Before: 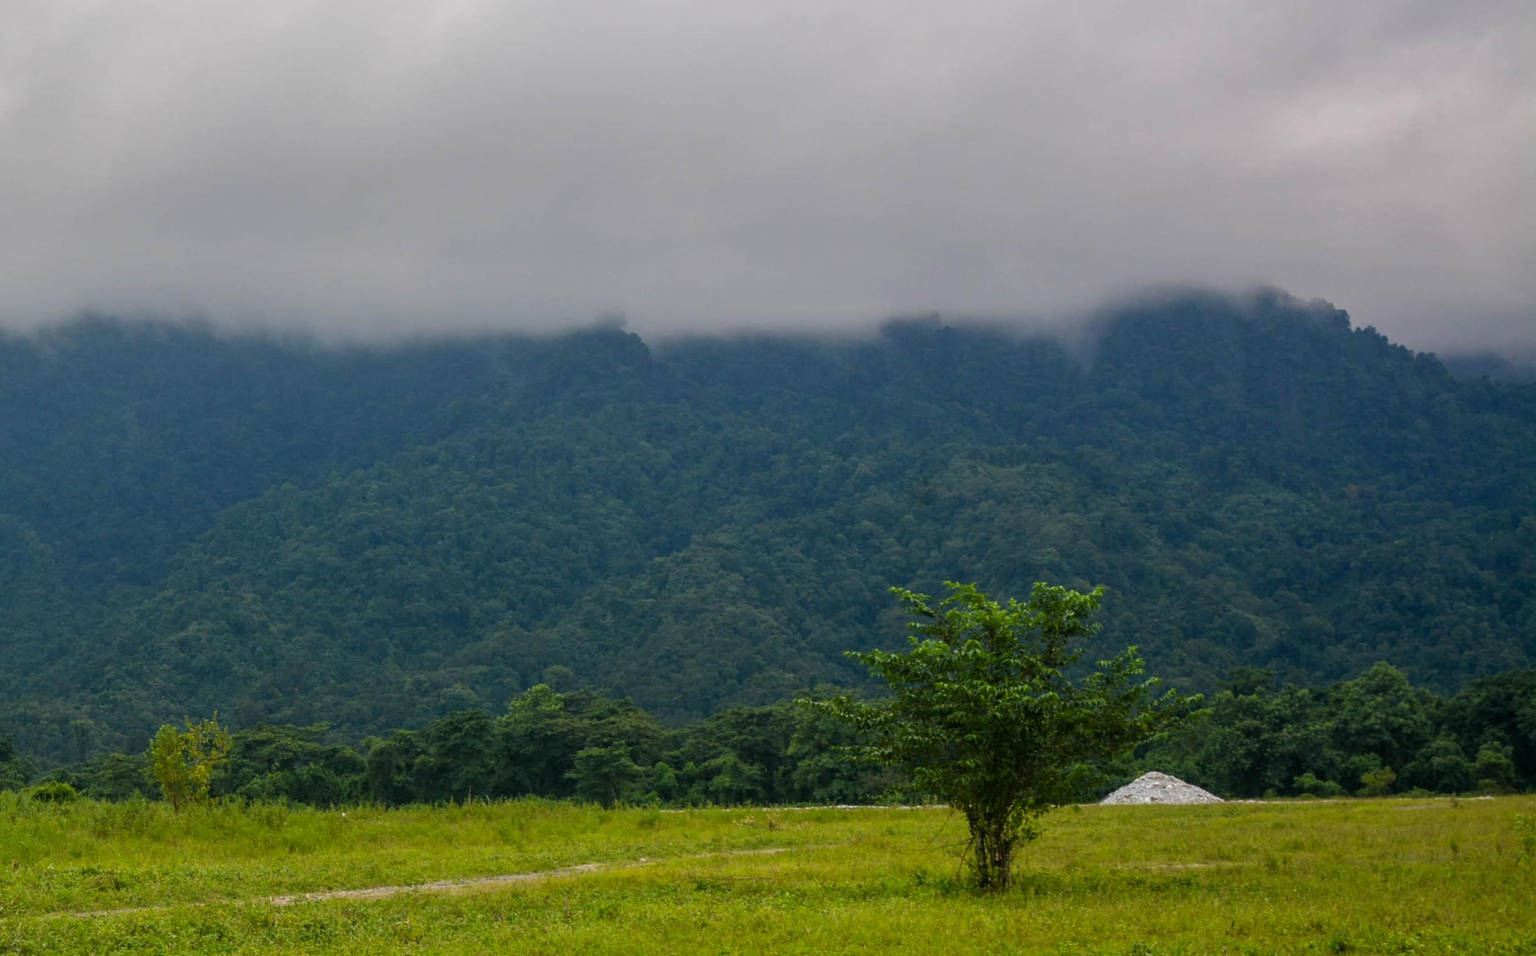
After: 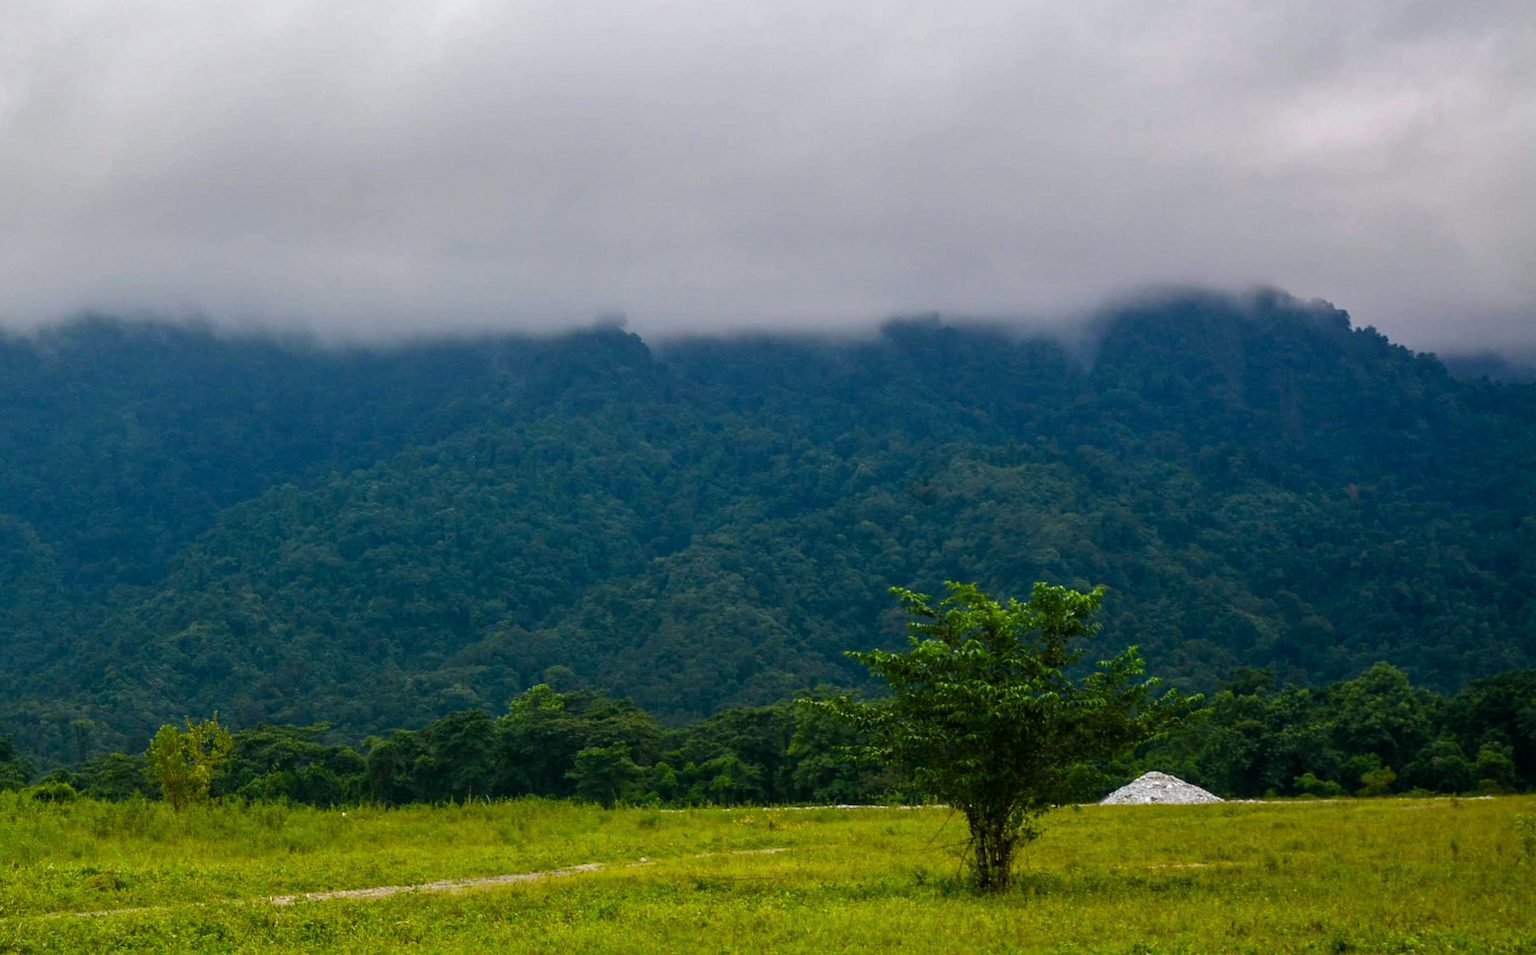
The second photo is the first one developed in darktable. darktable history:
color balance rgb: shadows lift › luminance -20%, power › hue 72.24°, highlights gain › luminance 15%, global offset › hue 171.6°, perceptual saturation grading › highlights -15%, perceptual saturation grading › shadows 25%, global vibrance 35%, contrast 10%
white balance: red 0.988, blue 1.017
